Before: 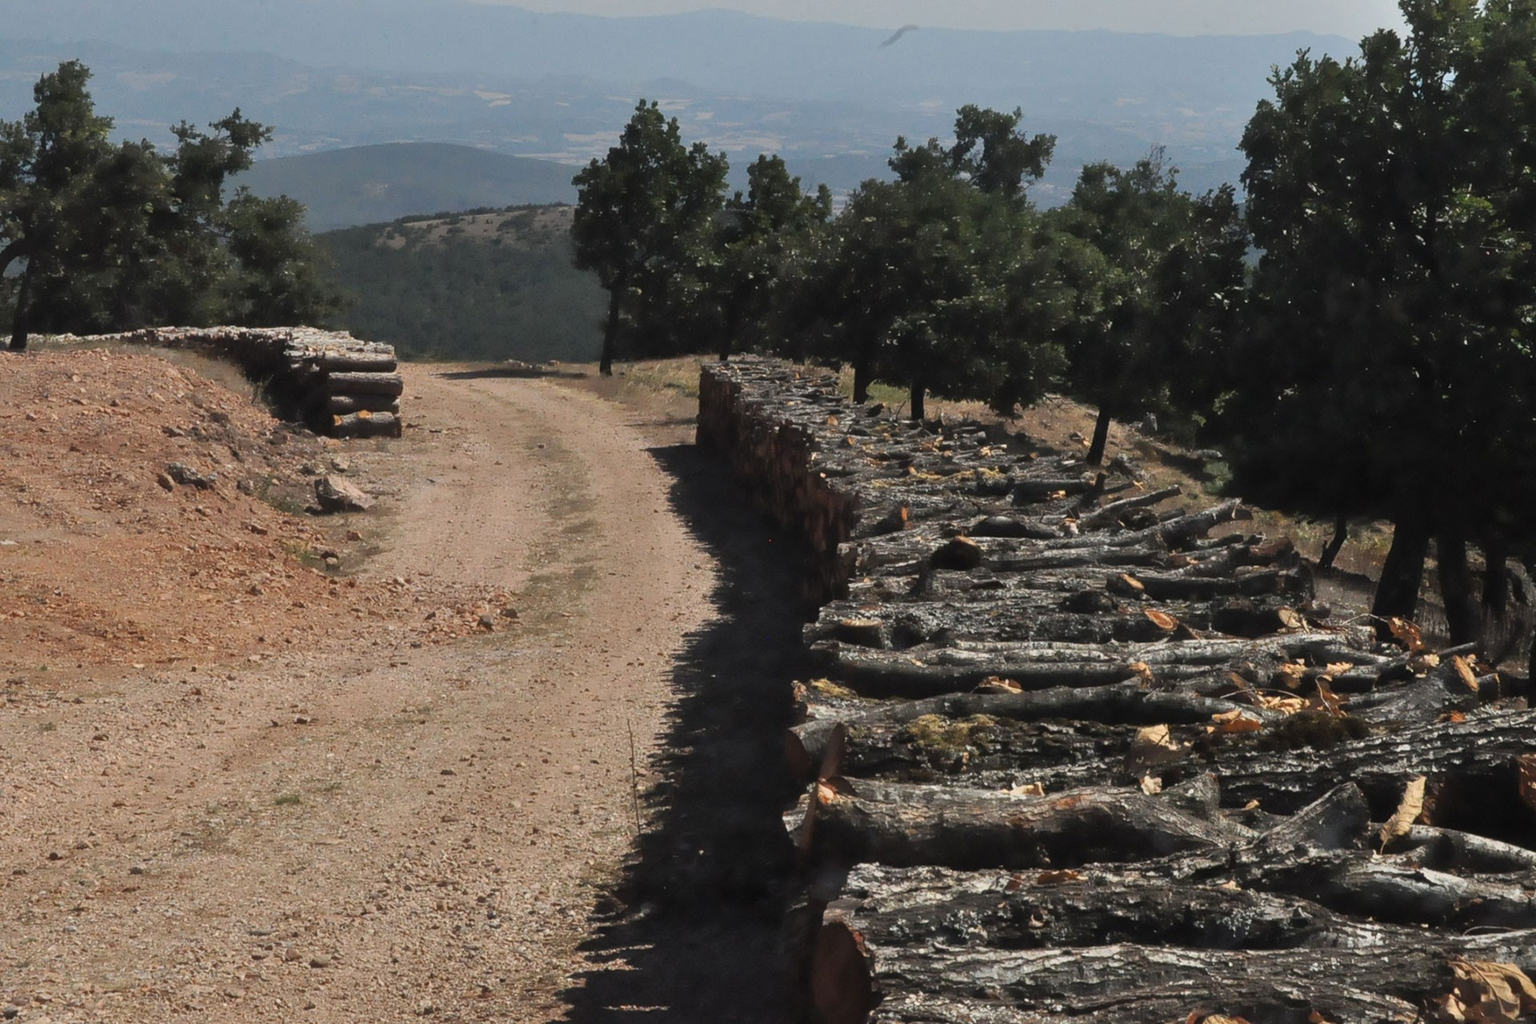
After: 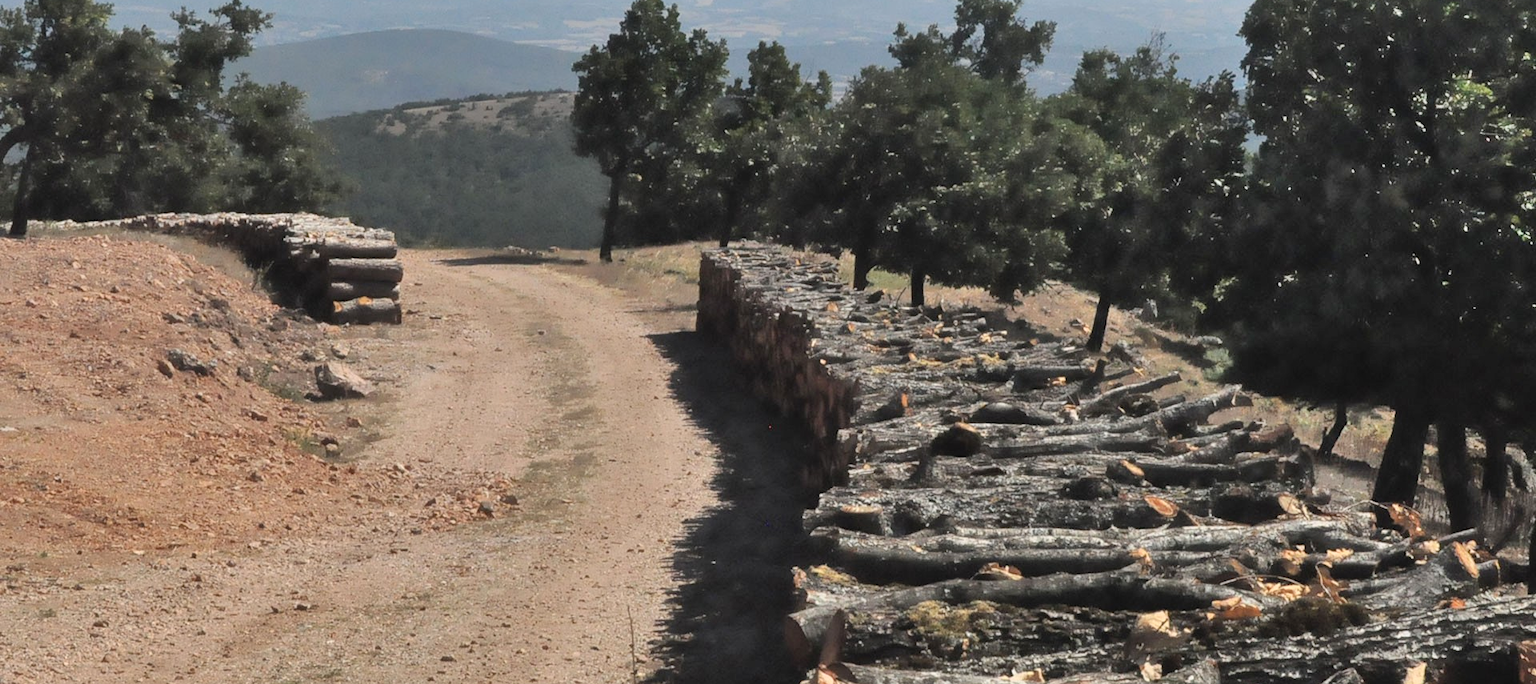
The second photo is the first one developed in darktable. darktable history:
shadows and highlights: low approximation 0.01, soften with gaussian
crop: top 11.17%, bottom 21.91%
tone curve: curves: ch0 [(0, 0) (0.003, 0.022) (0.011, 0.025) (0.025, 0.032) (0.044, 0.055) (0.069, 0.089) (0.1, 0.133) (0.136, 0.18) (0.177, 0.231) (0.224, 0.291) (0.277, 0.35) (0.335, 0.42) (0.399, 0.496) (0.468, 0.561) (0.543, 0.632) (0.623, 0.706) (0.709, 0.783) (0.801, 0.865) (0.898, 0.947) (1, 1)], color space Lab, independent channels
